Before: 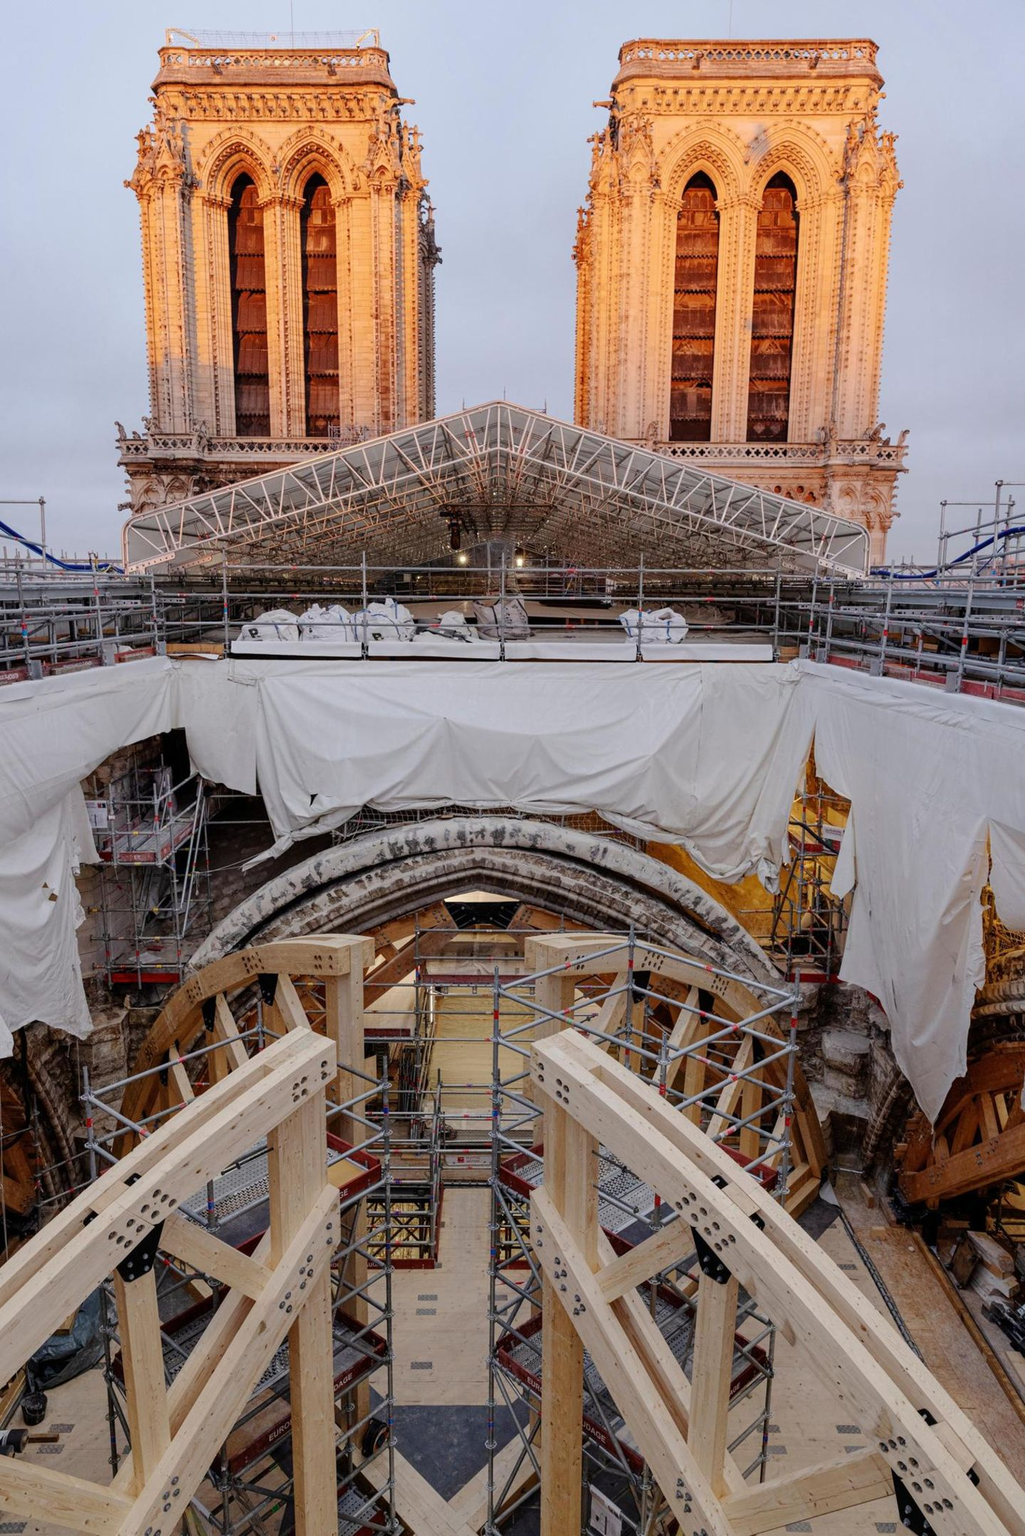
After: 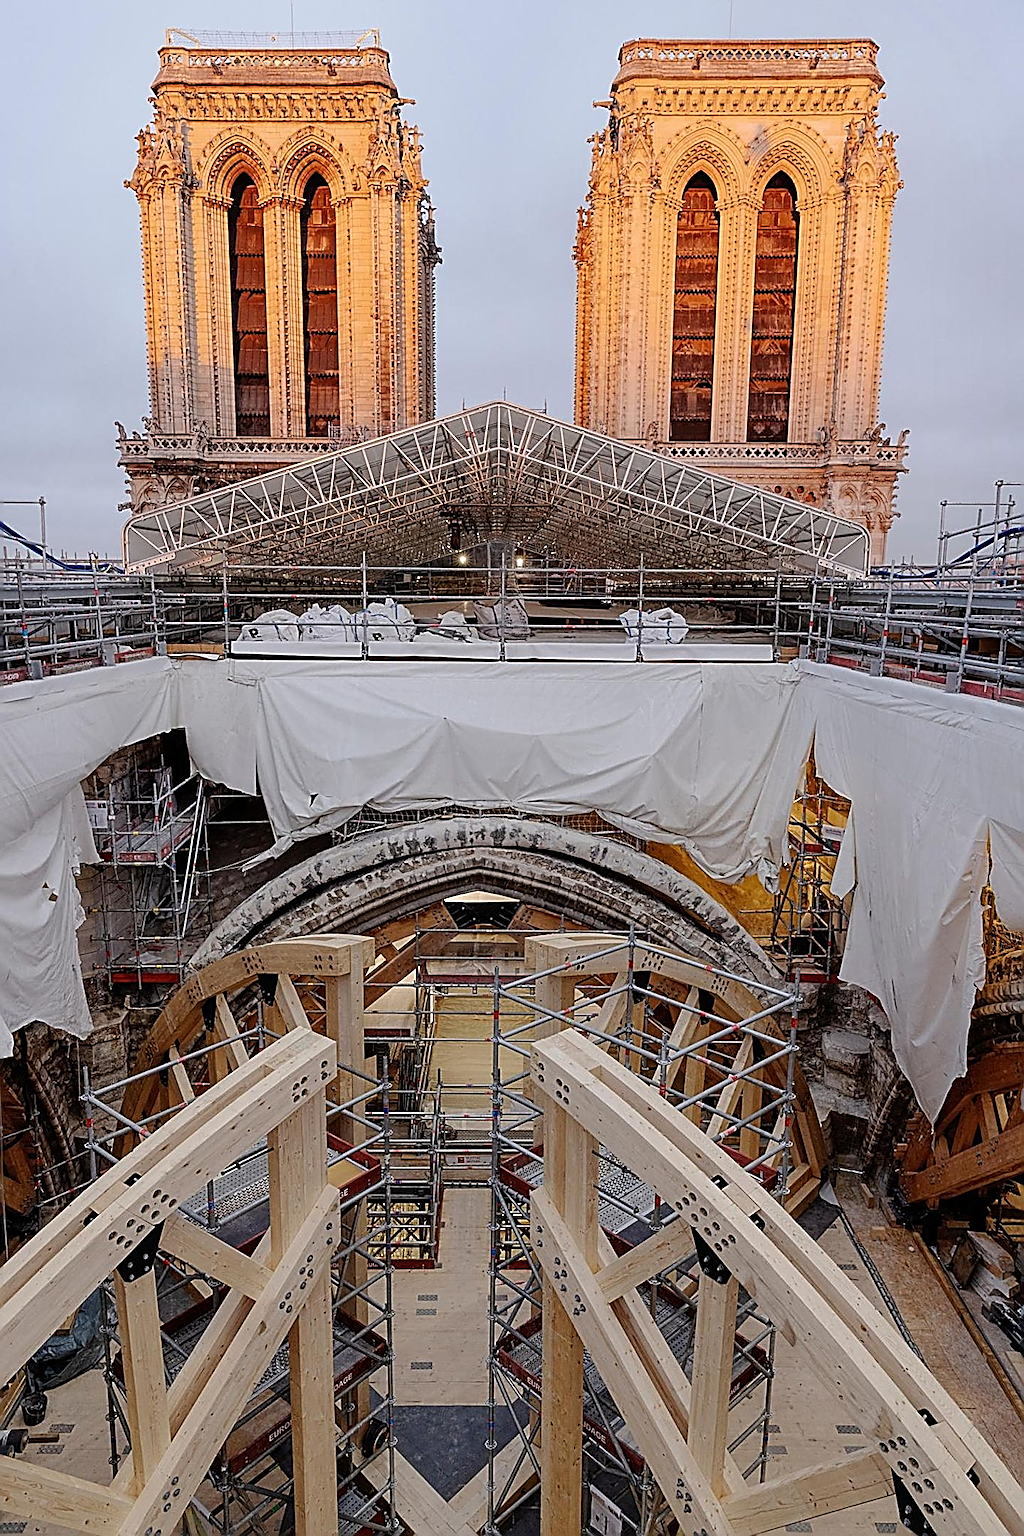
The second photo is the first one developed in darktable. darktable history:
sharpen: amount 1.85
